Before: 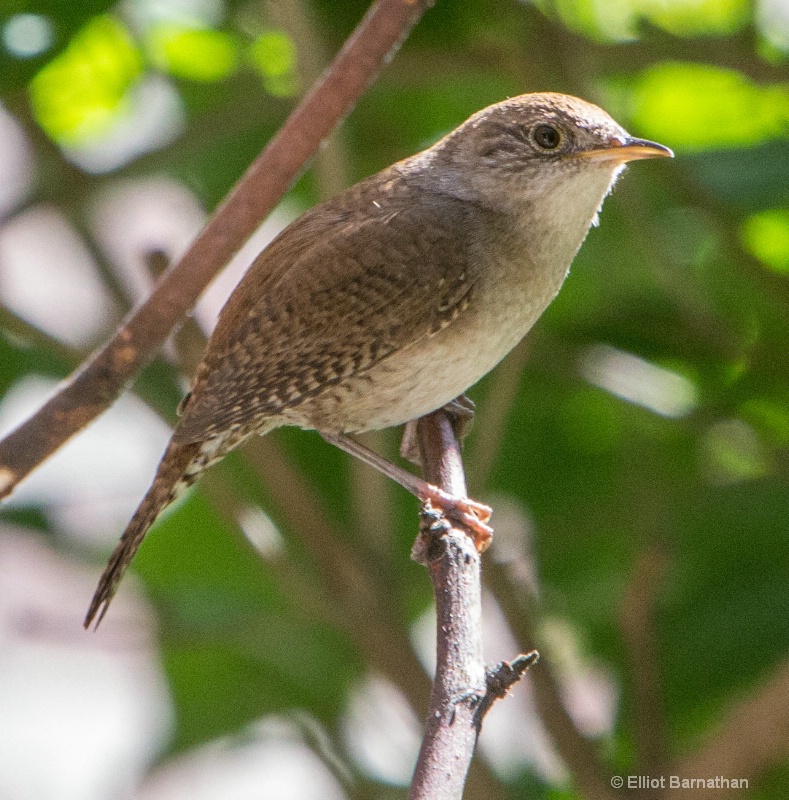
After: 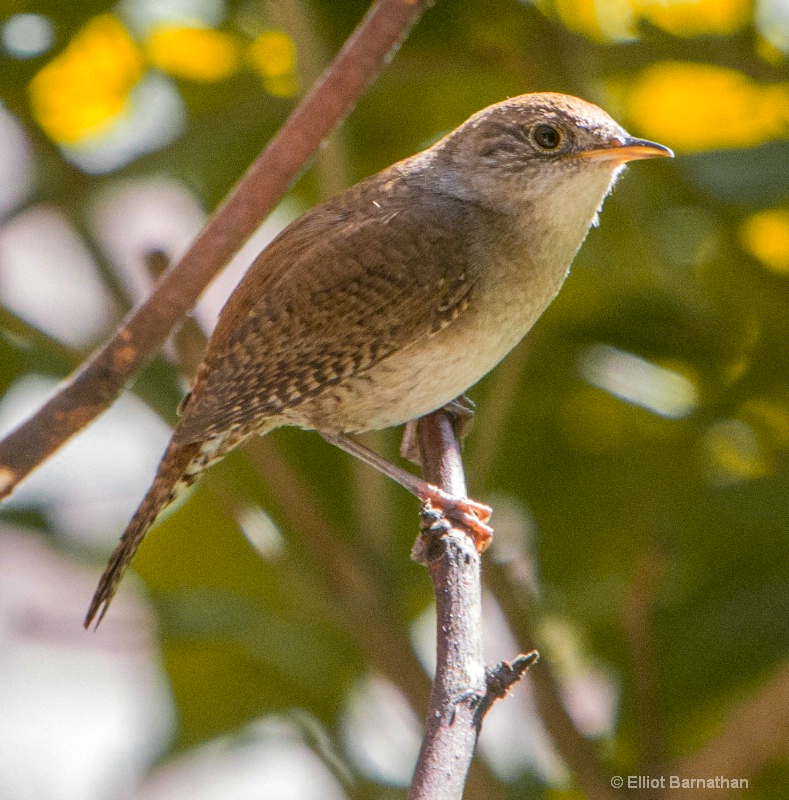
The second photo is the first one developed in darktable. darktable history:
color zones: curves: ch0 [(0, 0.499) (0.143, 0.5) (0.286, 0.5) (0.429, 0.476) (0.571, 0.284) (0.714, 0.243) (0.857, 0.449) (1, 0.499)]; ch1 [(0, 0.532) (0.143, 0.645) (0.286, 0.696) (0.429, 0.211) (0.571, 0.504) (0.714, 0.493) (0.857, 0.495) (1, 0.532)]; ch2 [(0, 0.5) (0.143, 0.5) (0.286, 0.427) (0.429, 0.324) (0.571, 0.5) (0.714, 0.5) (0.857, 0.5) (1, 0.5)]
shadows and highlights: shadows 10, white point adjustment 1, highlights -40
